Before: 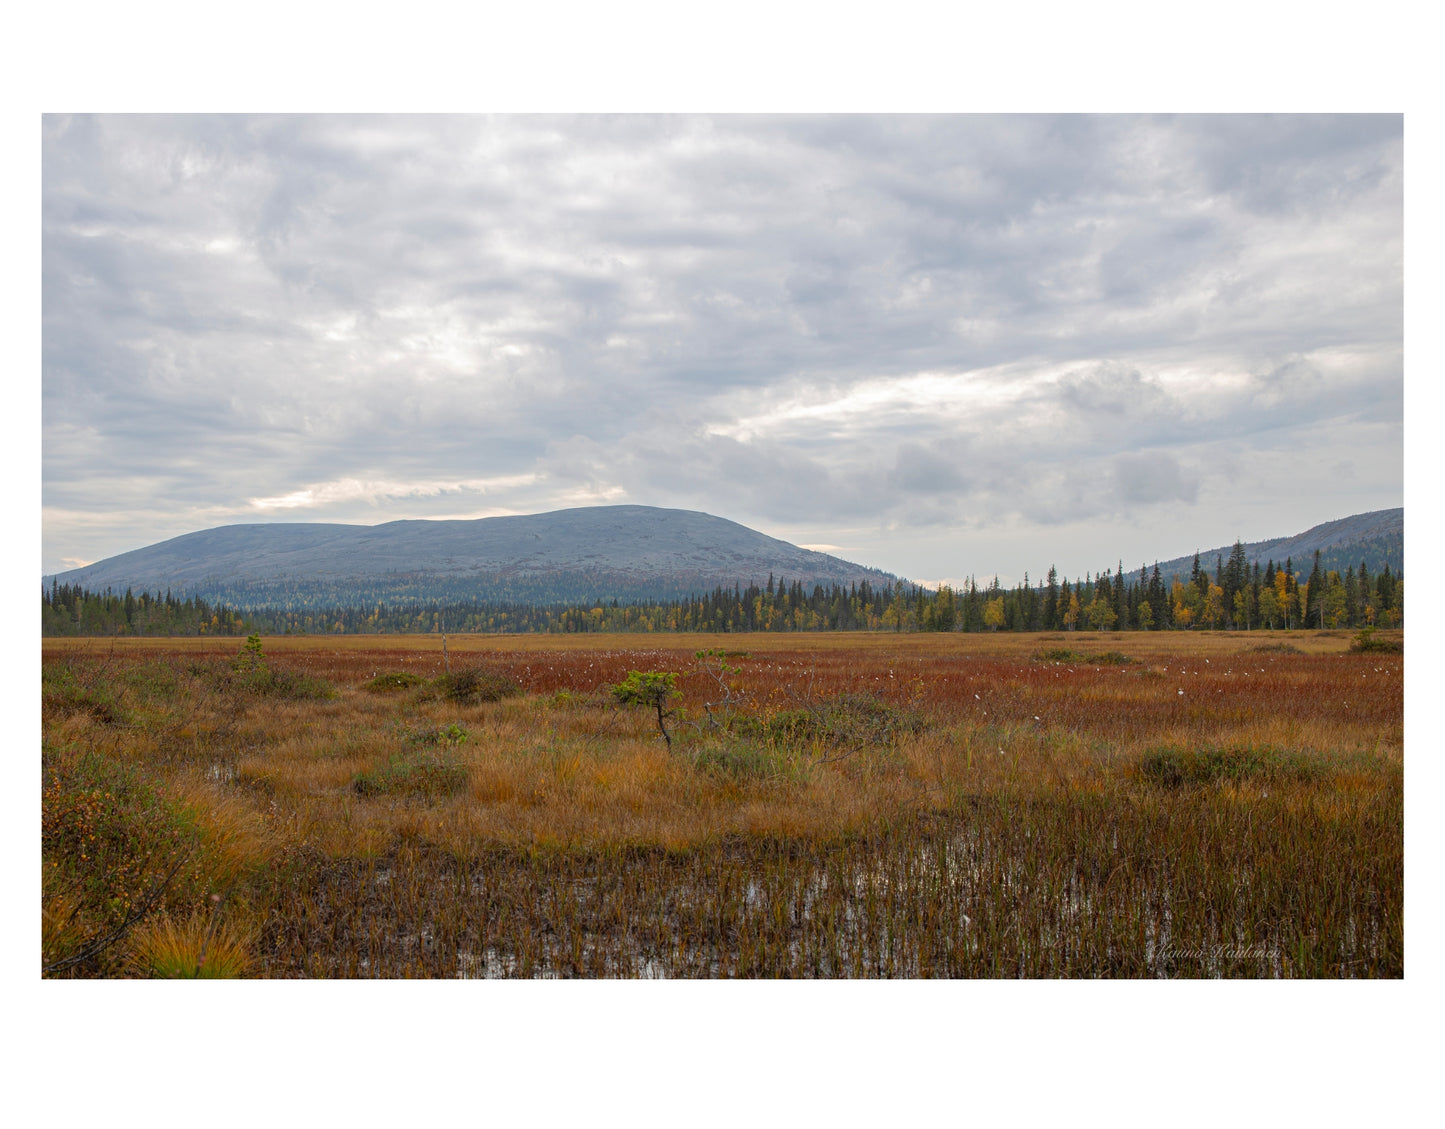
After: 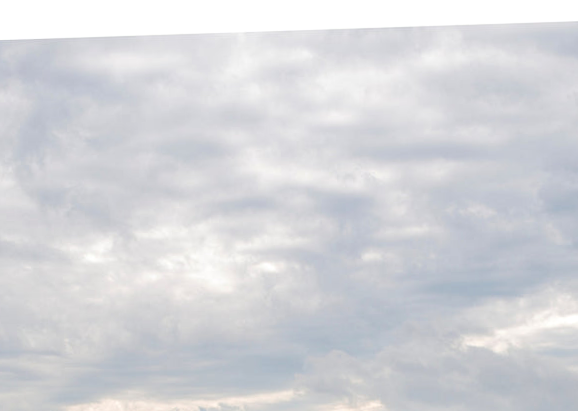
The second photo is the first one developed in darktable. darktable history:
crop: left 15.452%, top 5.459%, right 43.956%, bottom 56.62%
rotate and perspective: rotation -1.32°, lens shift (horizontal) -0.031, crop left 0.015, crop right 0.985, crop top 0.047, crop bottom 0.982
tone equalizer: -7 EV 0.15 EV, -6 EV 0.6 EV, -5 EV 1.15 EV, -4 EV 1.33 EV, -3 EV 1.15 EV, -2 EV 0.6 EV, -1 EV 0.15 EV, mask exposure compensation -0.5 EV
